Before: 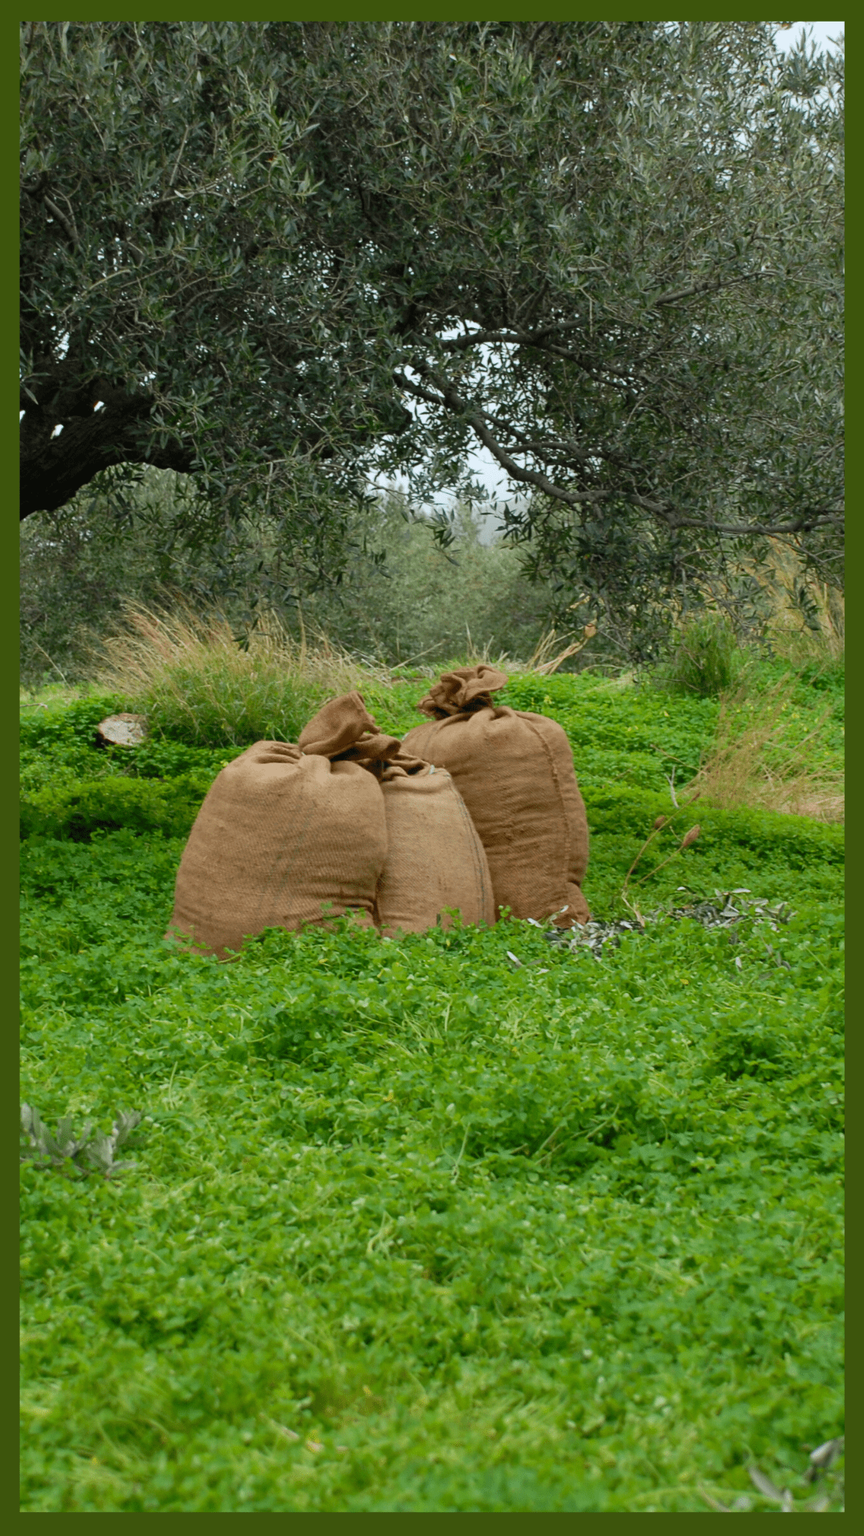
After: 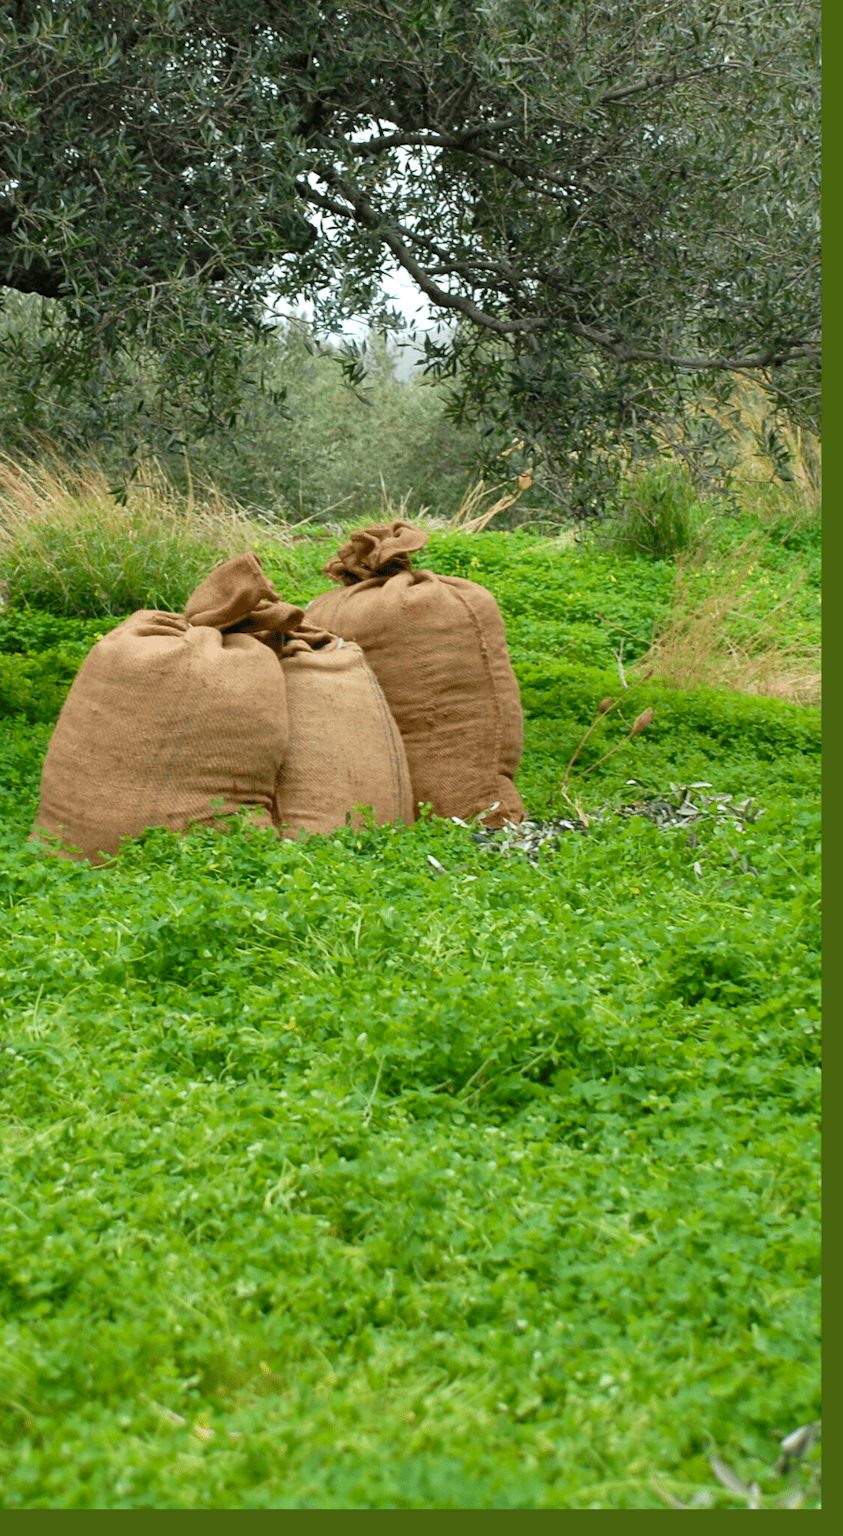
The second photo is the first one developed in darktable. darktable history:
exposure: black level correction 0.001, exposure 0.498 EV, compensate highlight preservation false
crop: left 16.285%, top 14.209%
